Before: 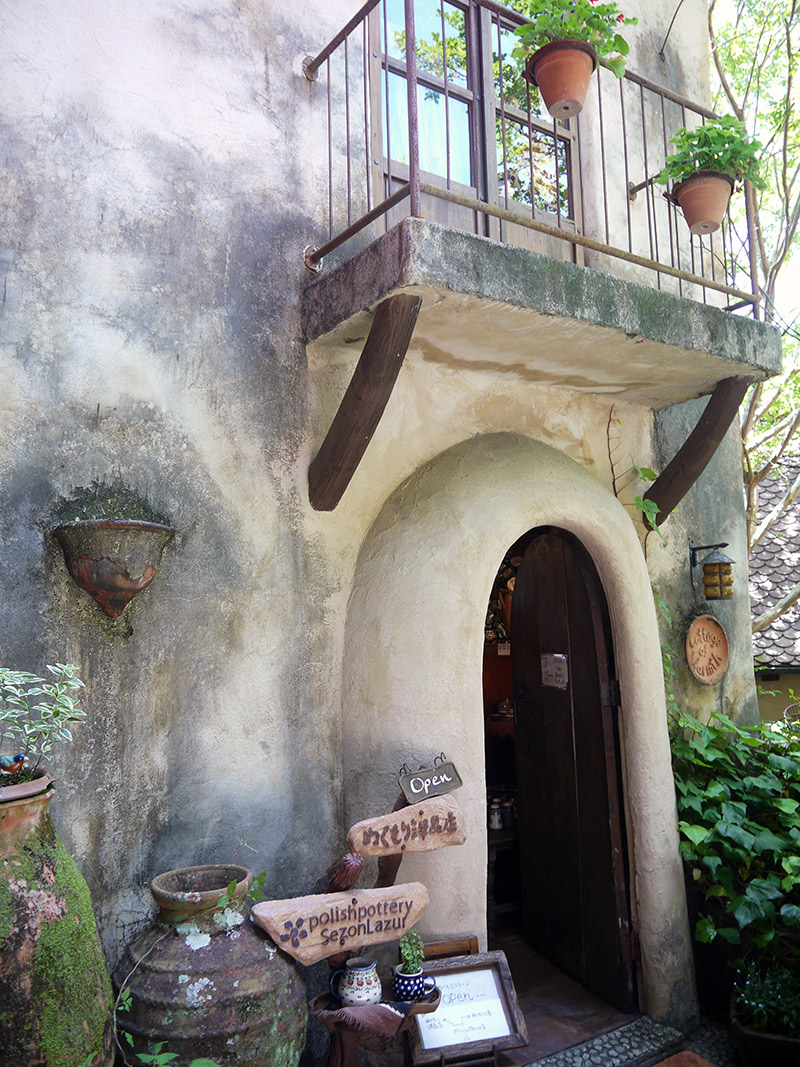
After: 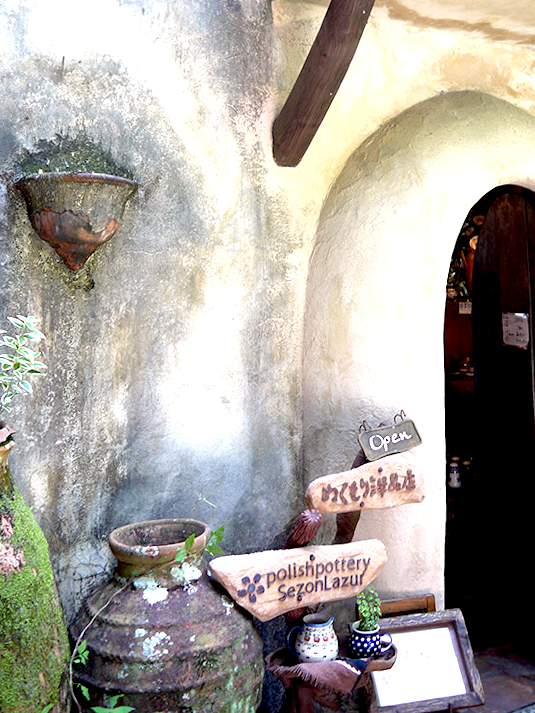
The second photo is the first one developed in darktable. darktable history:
crop and rotate: angle -0.82°, left 3.85%, top 31.828%, right 27.992%
white balance: emerald 1
exposure: black level correction 0.011, exposure 1.088 EV, compensate exposure bias true, compensate highlight preservation false
